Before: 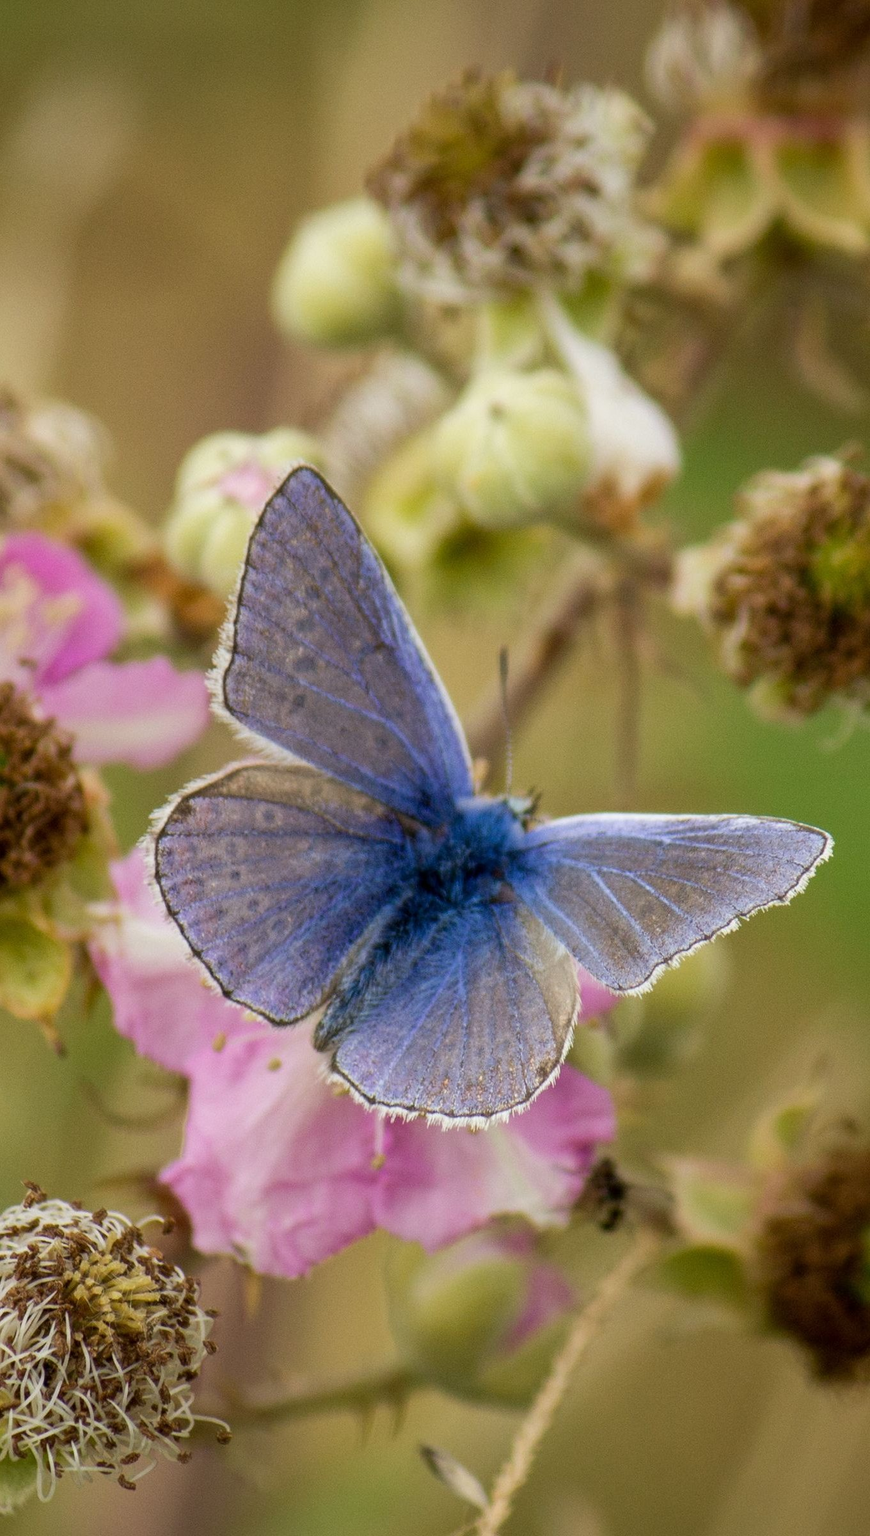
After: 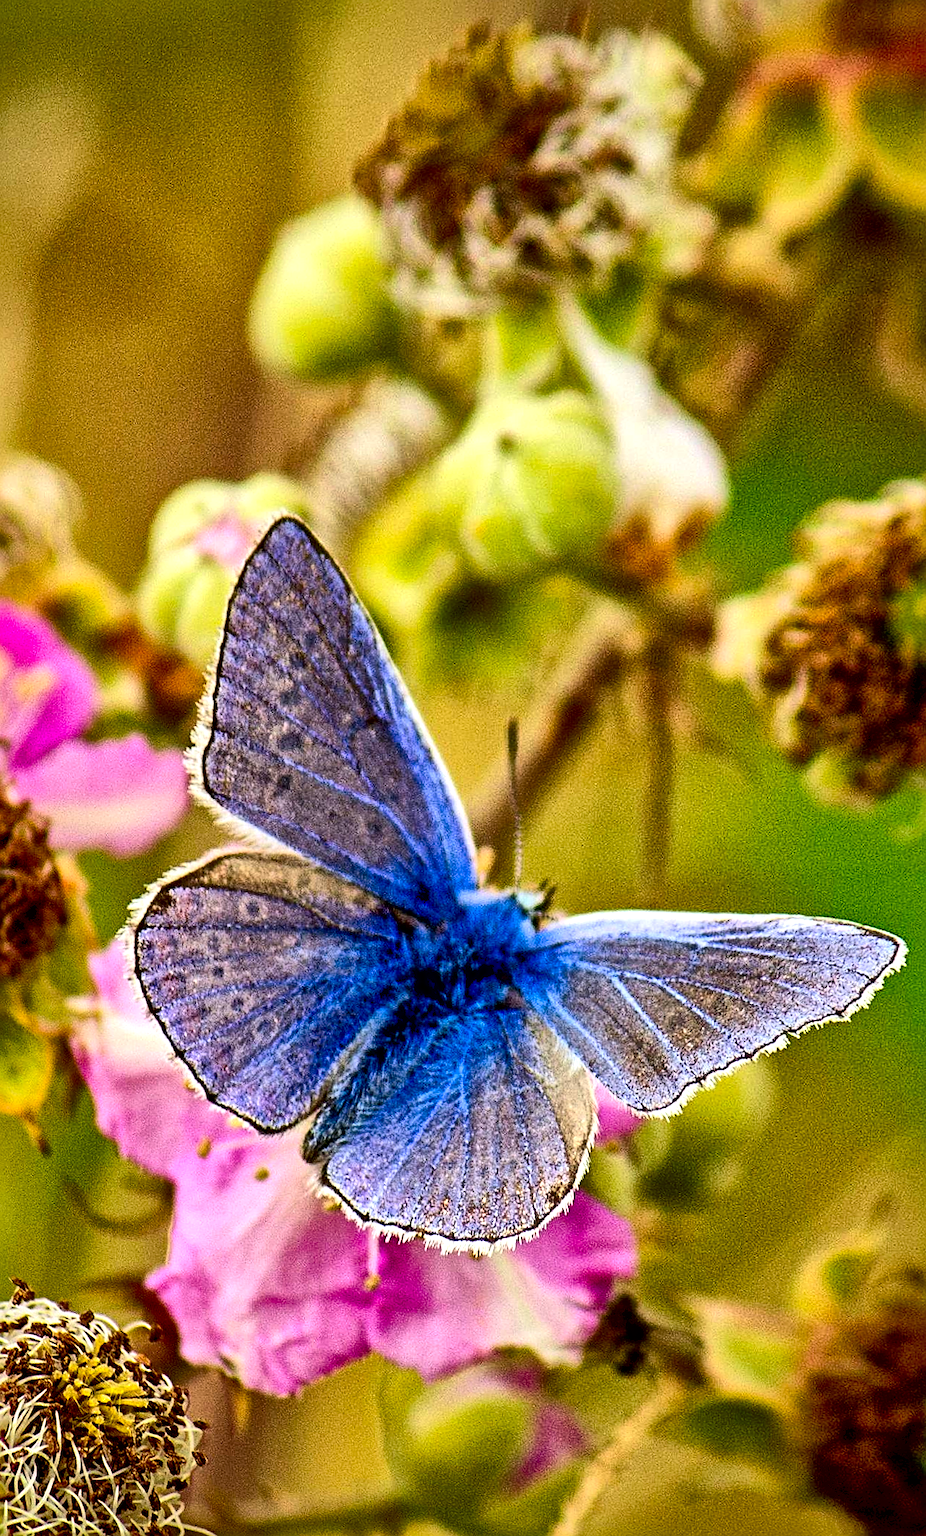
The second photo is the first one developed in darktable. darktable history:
shadows and highlights: on, module defaults
crop: top 0.448%, right 0.264%, bottom 5.045%
rotate and perspective: rotation 0.062°, lens shift (vertical) 0.115, lens shift (horizontal) -0.133, crop left 0.047, crop right 0.94, crop top 0.061, crop bottom 0.94
contrast equalizer: octaves 7, y [[0.5, 0.542, 0.583, 0.625, 0.667, 0.708], [0.5 ×6], [0.5 ×6], [0 ×6], [0 ×6]]
rgb curve: curves: ch0 [(0, 0) (0.136, 0.078) (0.262, 0.245) (0.414, 0.42) (1, 1)], compensate middle gray true, preserve colors basic power
local contrast: mode bilateral grid, contrast 20, coarseness 50, detail 171%, midtone range 0.2
contrast brightness saturation: contrast 0.26, brightness 0.02, saturation 0.87
sharpen: on, module defaults
